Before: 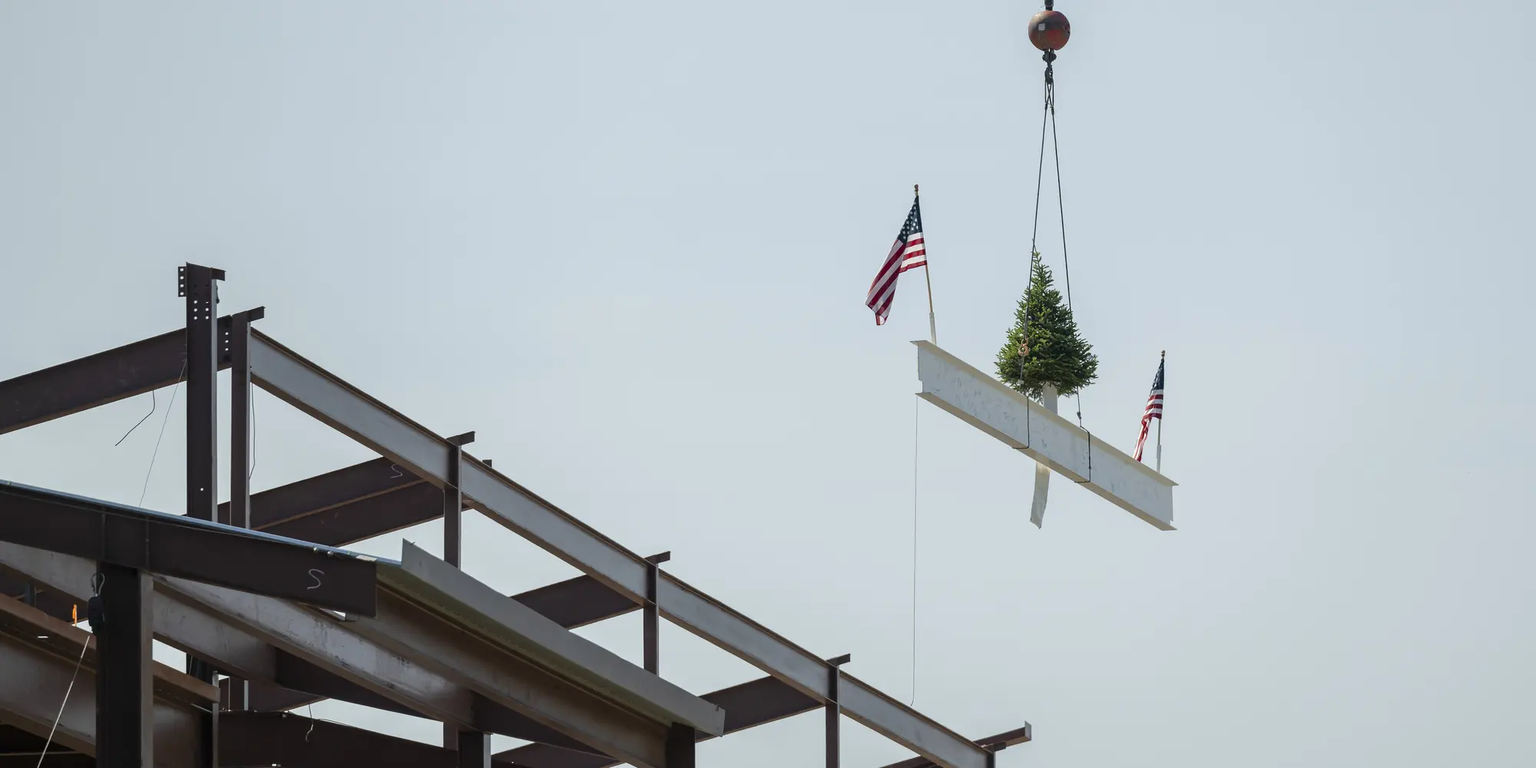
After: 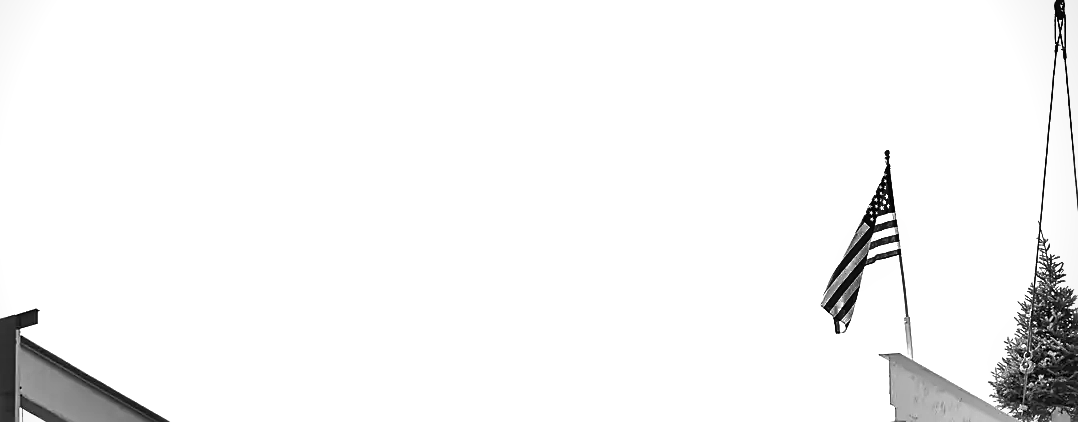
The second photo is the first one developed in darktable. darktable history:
sharpen: on, module defaults
shadows and highlights: low approximation 0.01, soften with gaussian
vignetting: fall-off start 97.23%, saturation -0.024, center (-0.033, -0.042), width/height ratio 1.179, unbound false
crop: left 15.306%, top 9.065%, right 30.789%, bottom 48.638%
monochrome: on, module defaults
white balance: red 0.976, blue 1.04
exposure: black level correction 0, exposure 0.95 EV, compensate exposure bias true, compensate highlight preservation false
